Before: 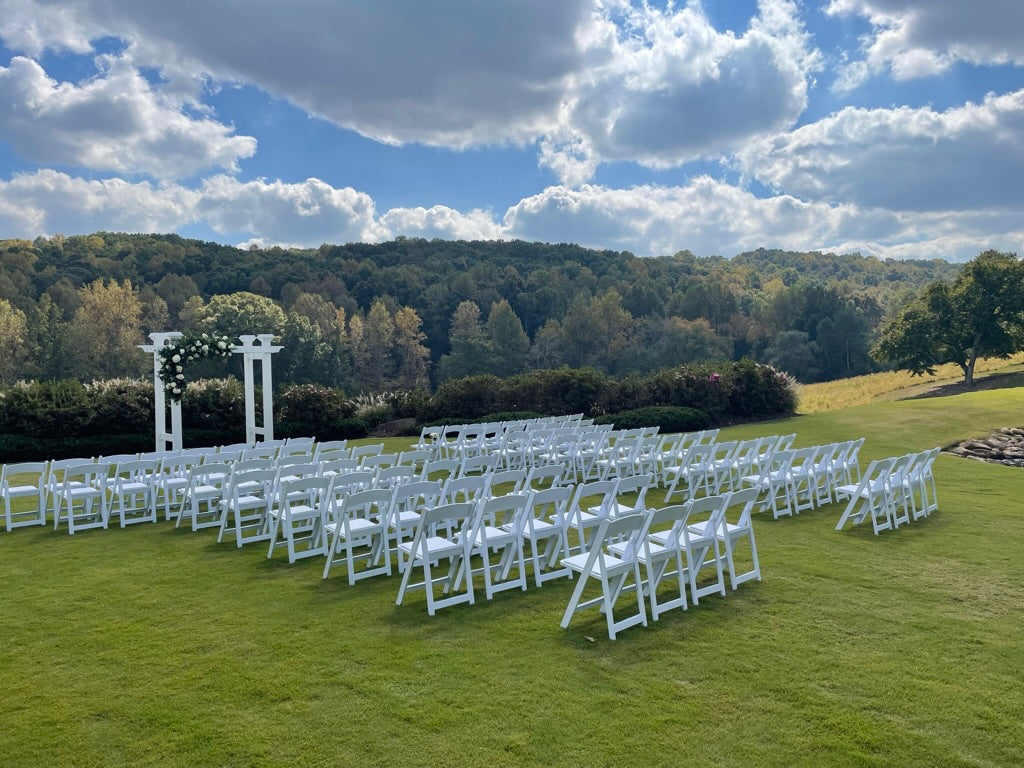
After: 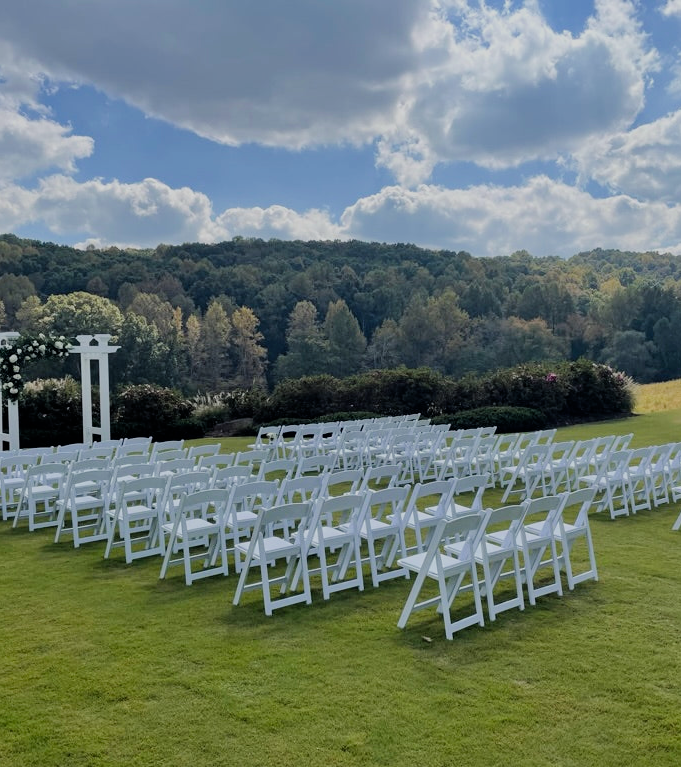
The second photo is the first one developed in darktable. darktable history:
filmic rgb: black relative exposure -7.65 EV, white relative exposure 4.56 EV, threshold 3.05 EV, hardness 3.61, enable highlight reconstruction true
crop and rotate: left 15.979%, right 17.448%
